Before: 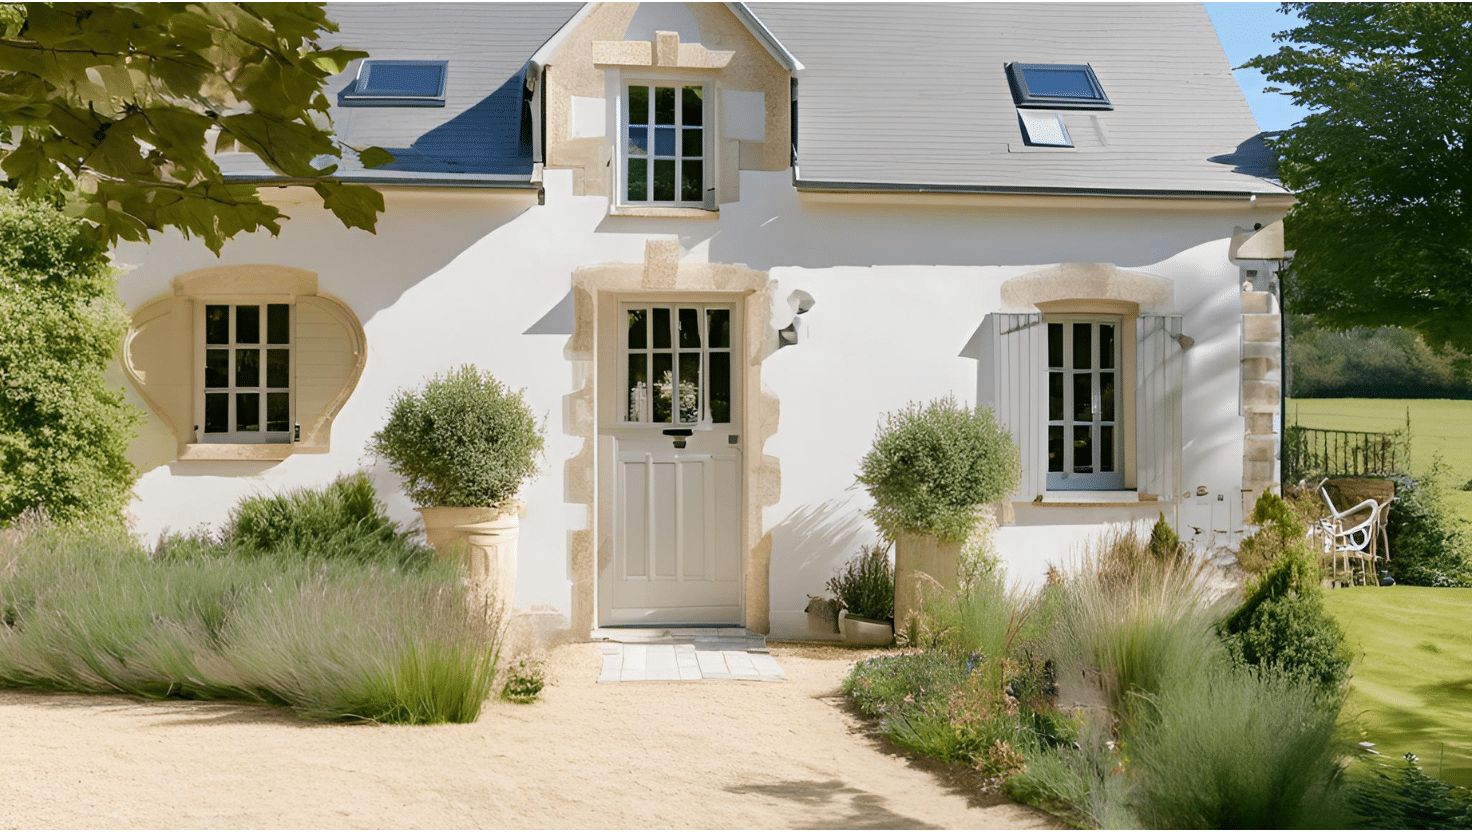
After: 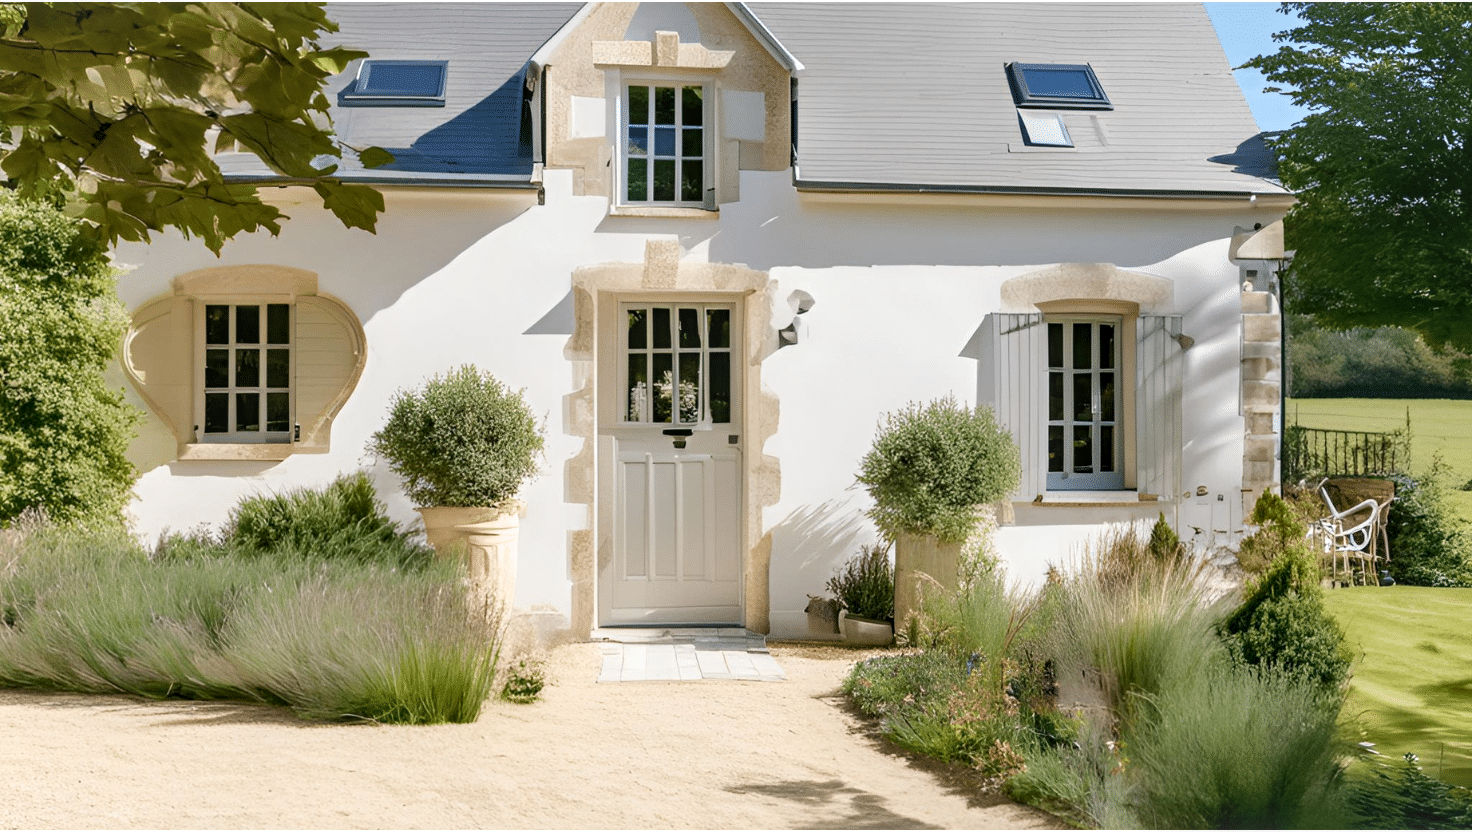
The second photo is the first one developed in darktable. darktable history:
shadows and highlights: shadows 0, highlights 40
local contrast: on, module defaults
